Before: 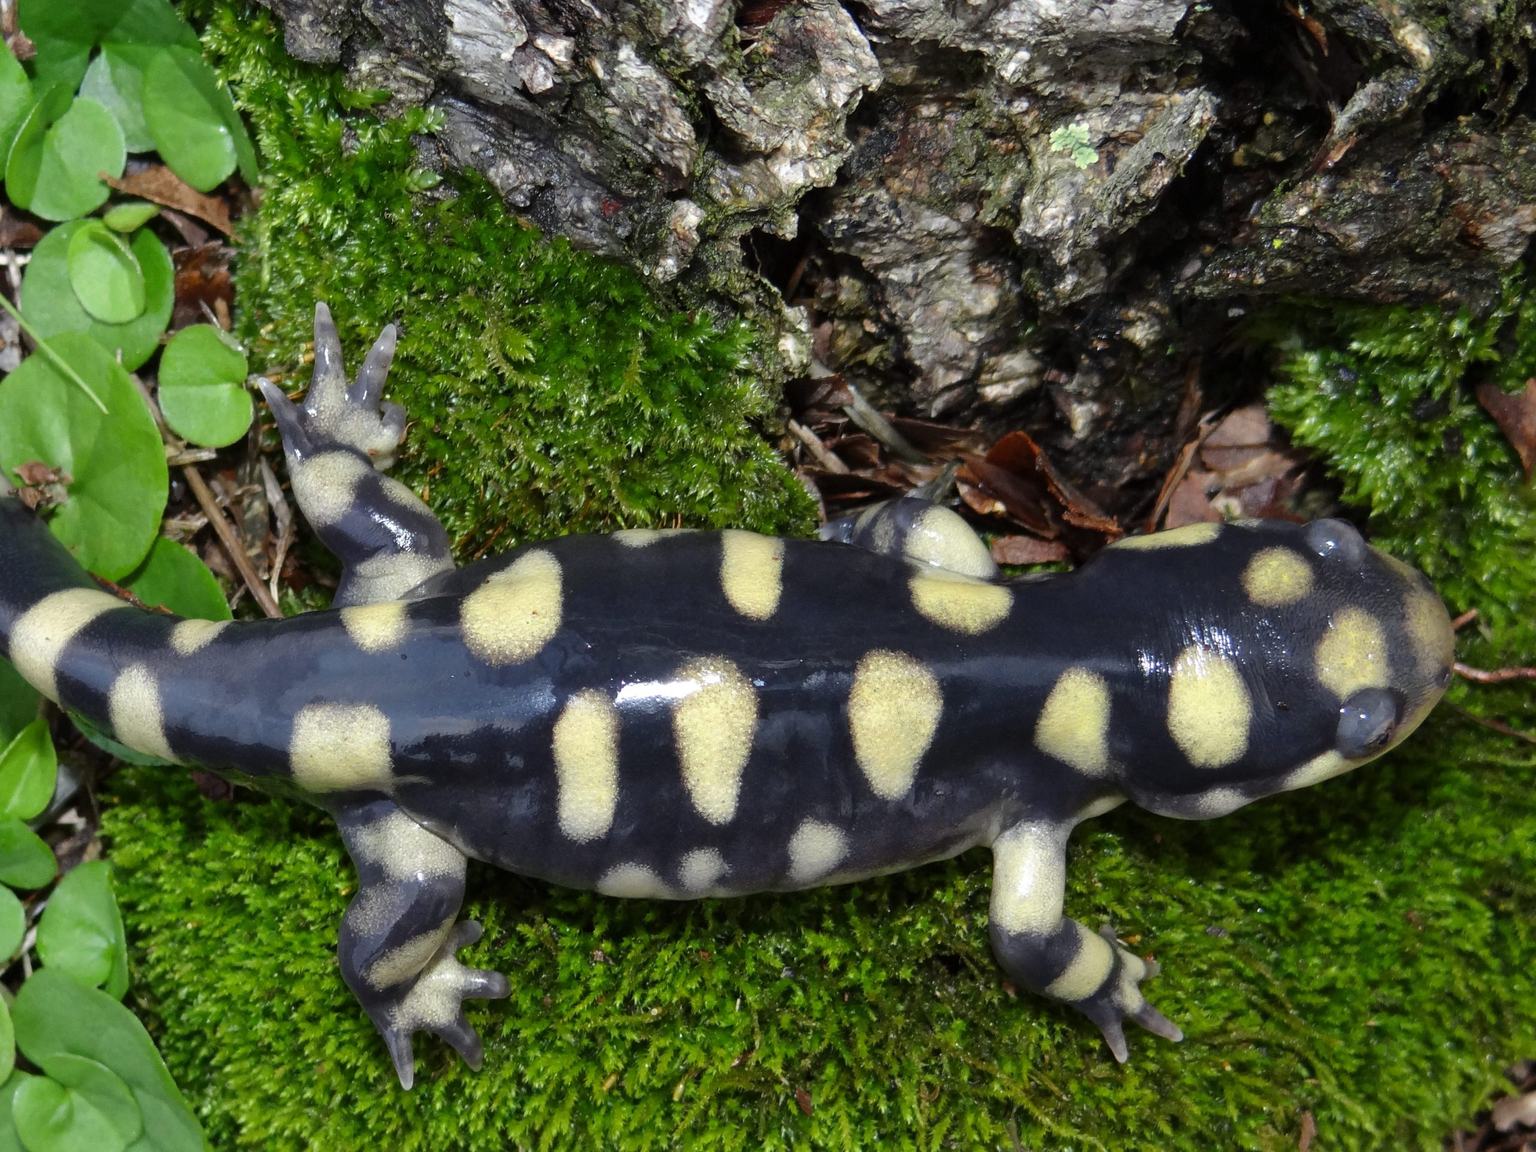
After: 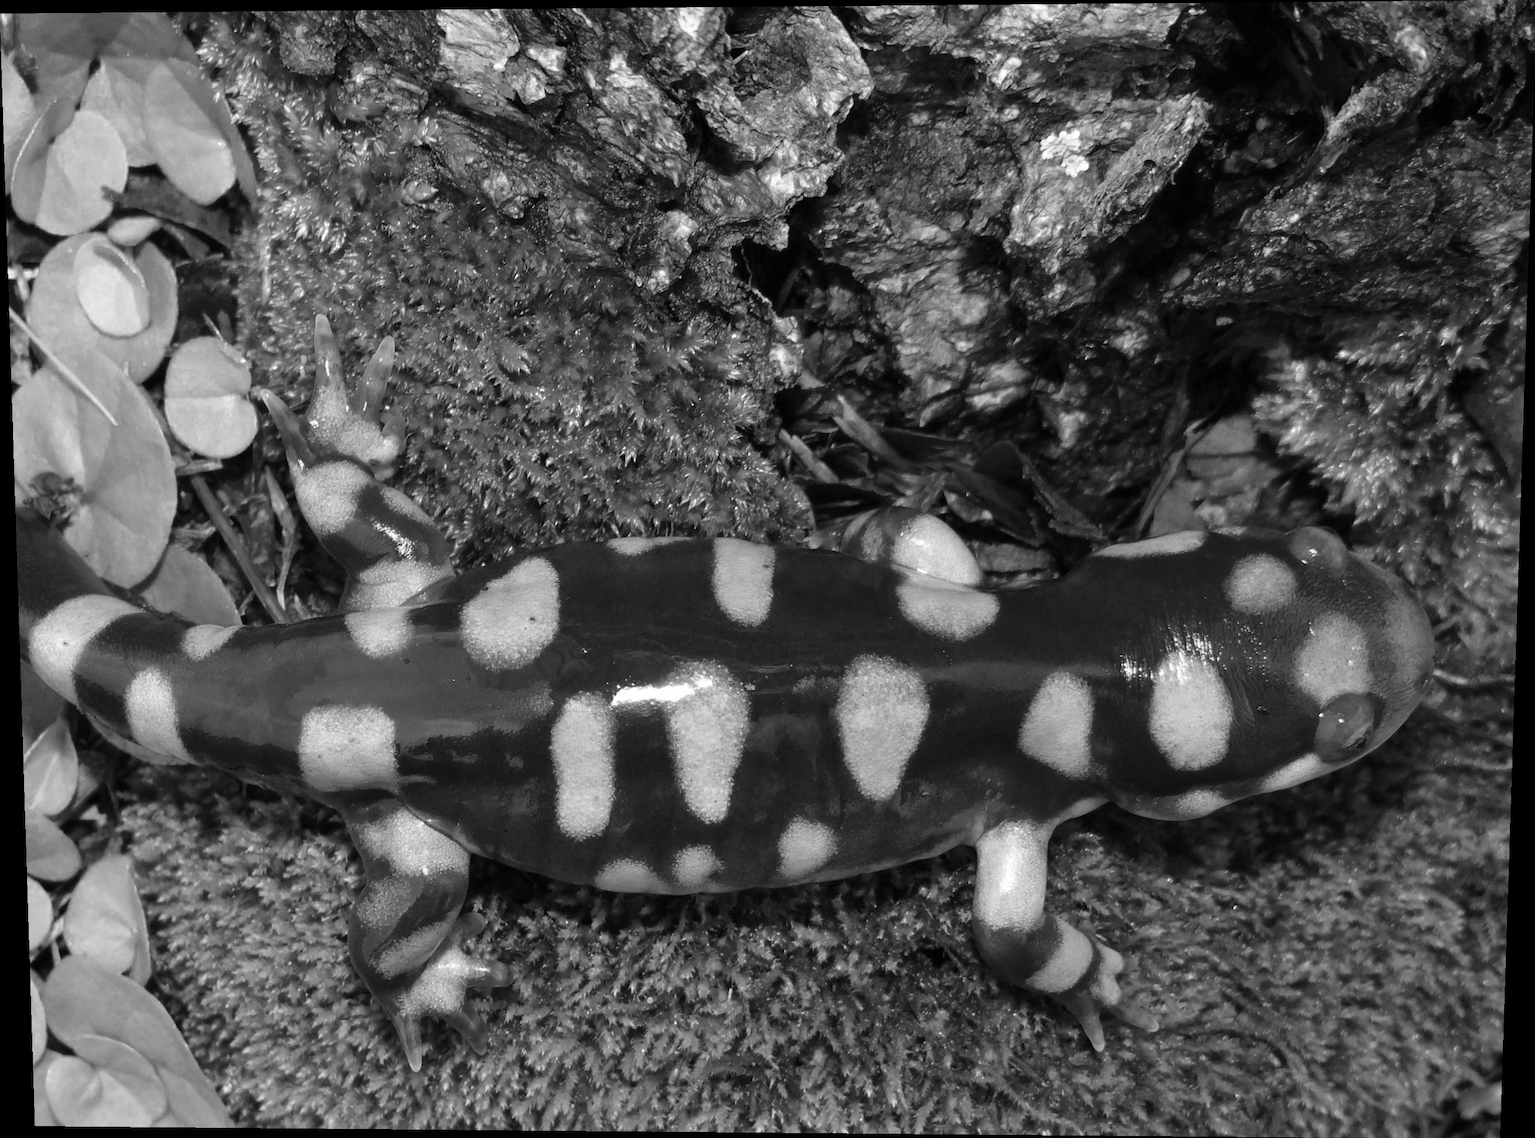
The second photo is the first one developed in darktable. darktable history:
rotate and perspective: lens shift (vertical) 0.048, lens shift (horizontal) -0.024, automatic cropping off
color zones: curves: ch0 [(0.002, 0.429) (0.121, 0.212) (0.198, 0.113) (0.276, 0.344) (0.331, 0.541) (0.41, 0.56) (0.482, 0.289) (0.619, 0.227) (0.721, 0.18) (0.821, 0.435) (0.928, 0.555) (1, 0.587)]; ch1 [(0, 0) (0.143, 0) (0.286, 0) (0.429, 0) (0.571, 0) (0.714, 0) (0.857, 0)]
